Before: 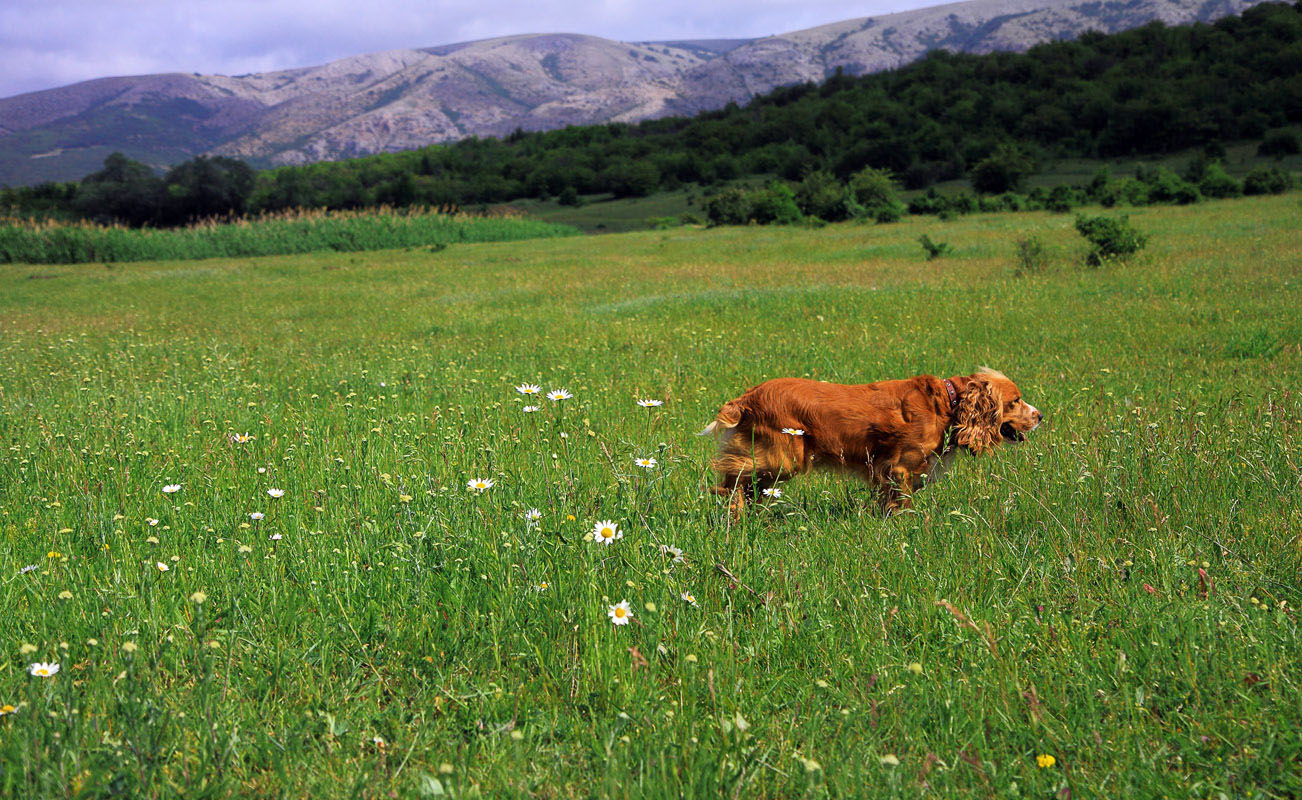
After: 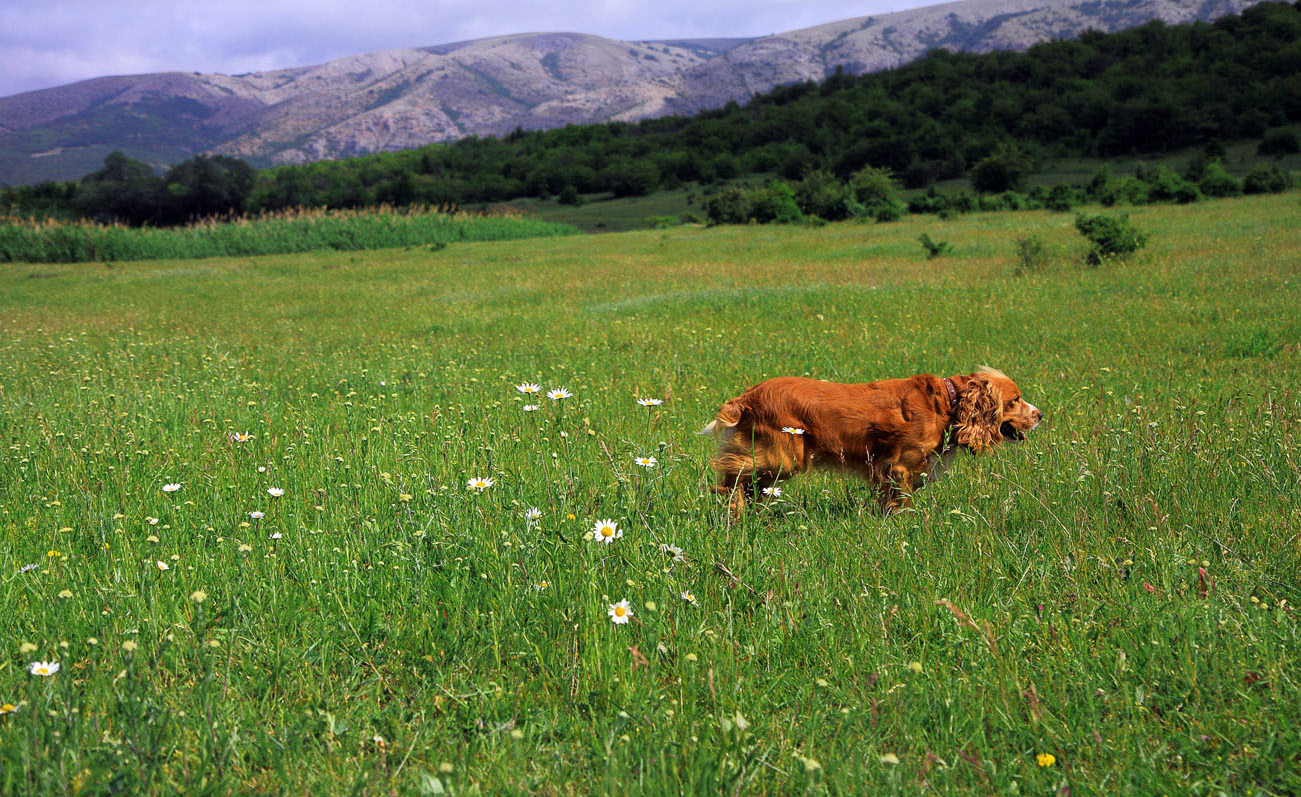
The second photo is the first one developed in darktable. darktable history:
crop: top 0.223%, bottom 0.097%
